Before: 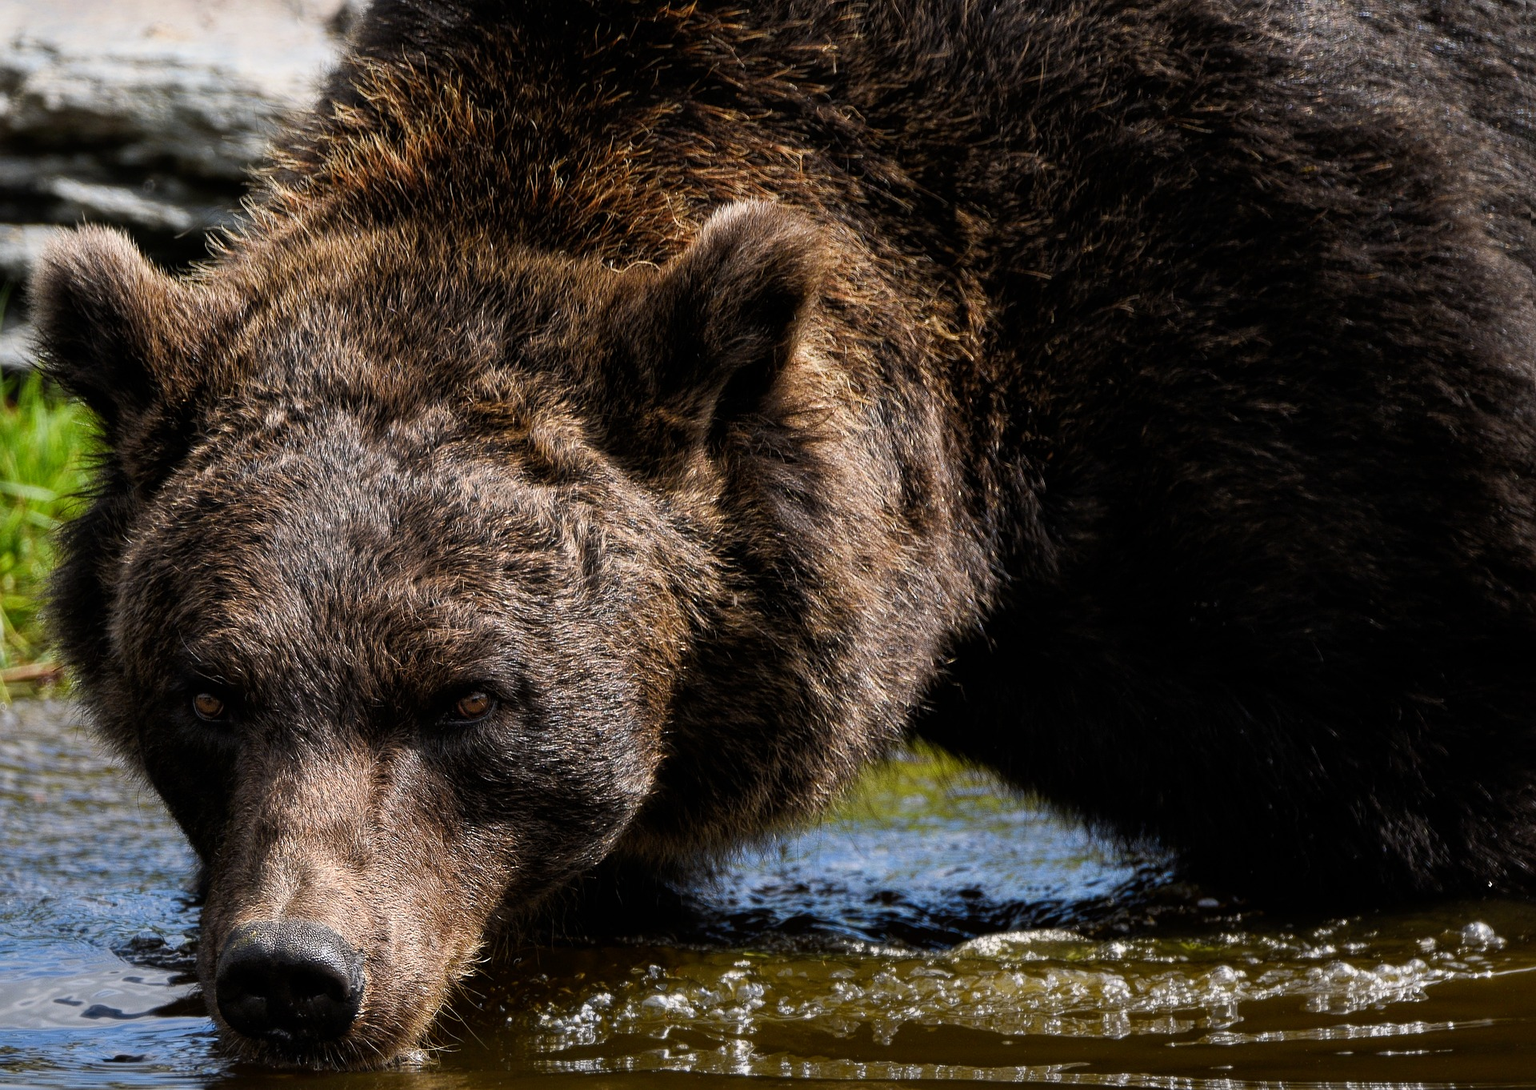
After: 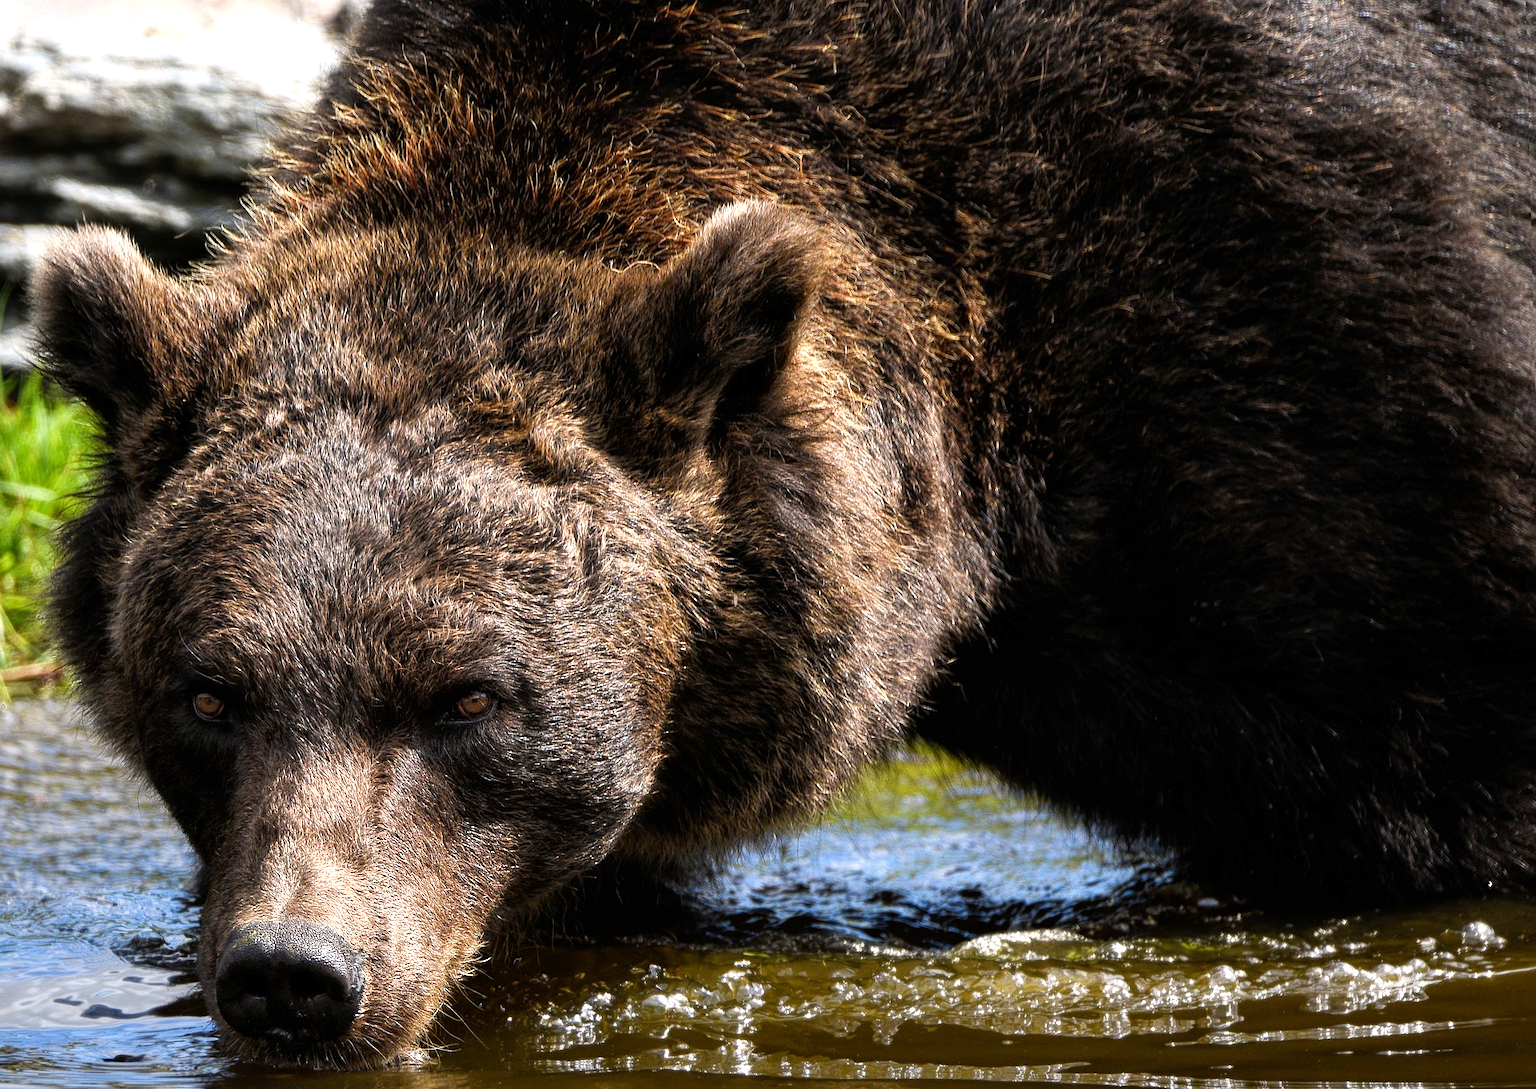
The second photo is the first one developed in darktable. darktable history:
exposure: exposure 0.703 EV, compensate highlight preservation false
